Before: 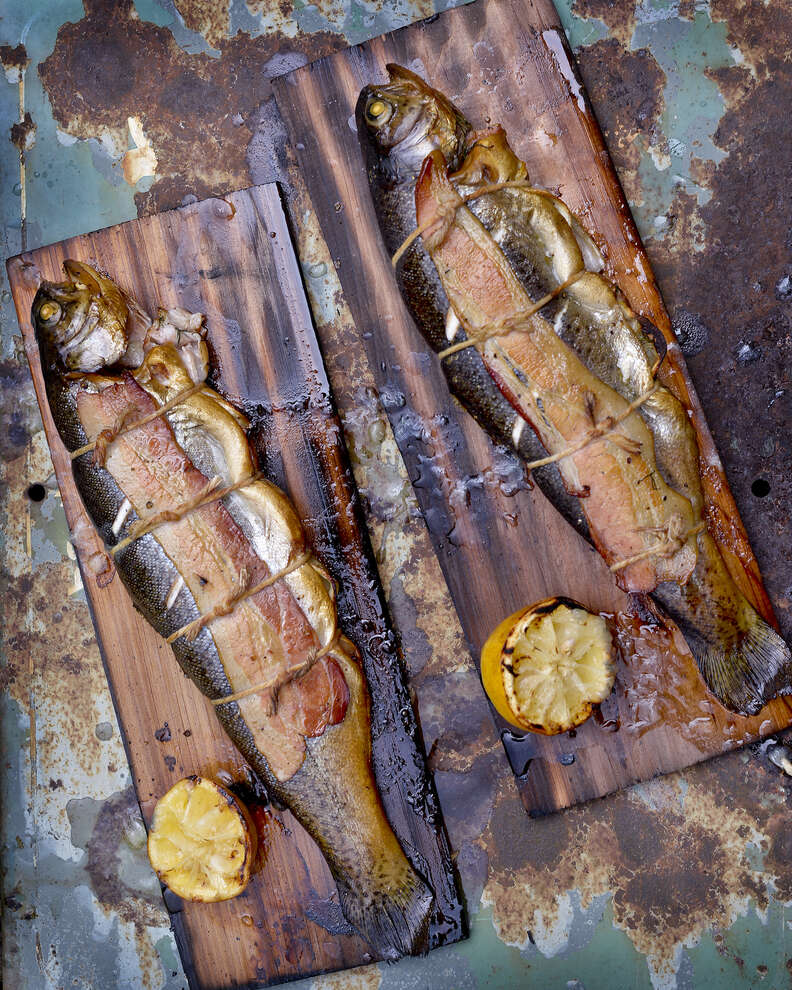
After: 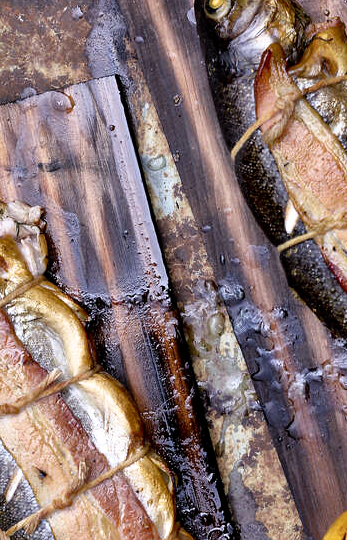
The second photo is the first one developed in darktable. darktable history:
crop: left 20.445%, top 10.826%, right 35.636%, bottom 34.615%
filmic rgb: black relative exposure -8.02 EV, white relative exposure 2.47 EV, threshold 2.98 EV, hardness 6.32, enable highlight reconstruction true
exposure: exposure 0.128 EV, compensate highlight preservation false
